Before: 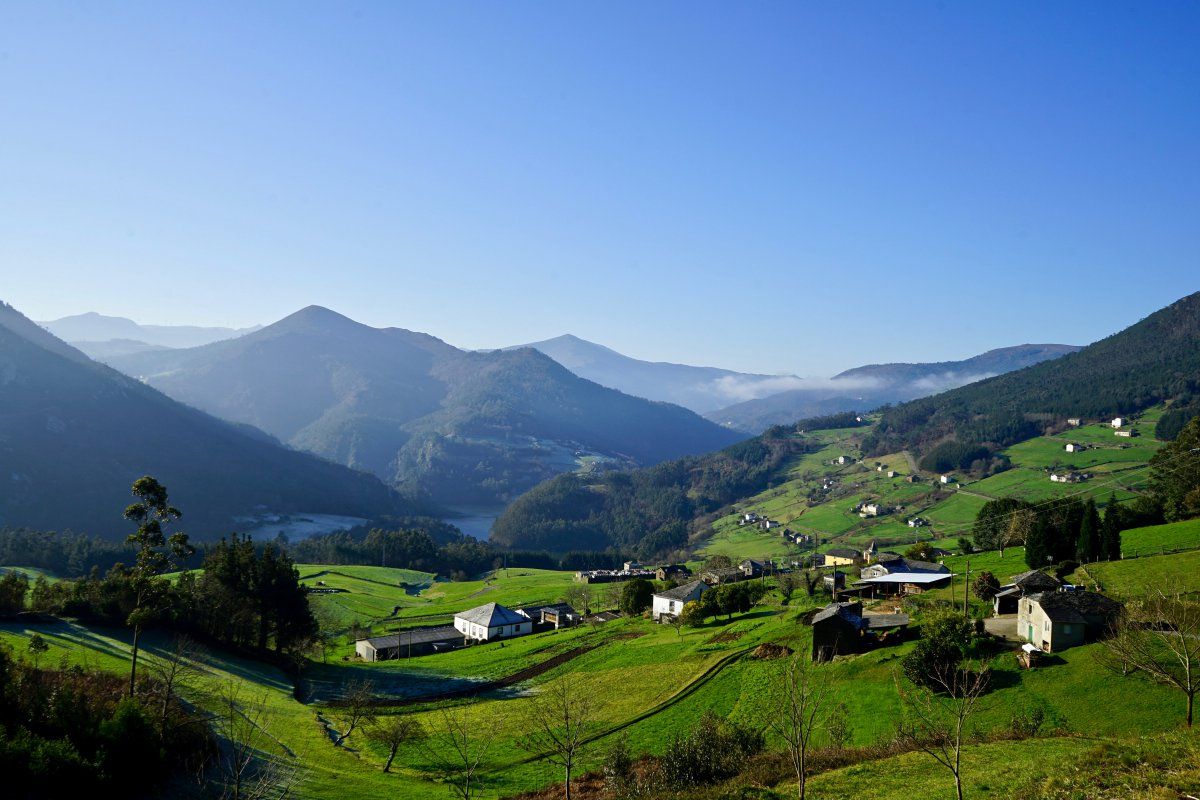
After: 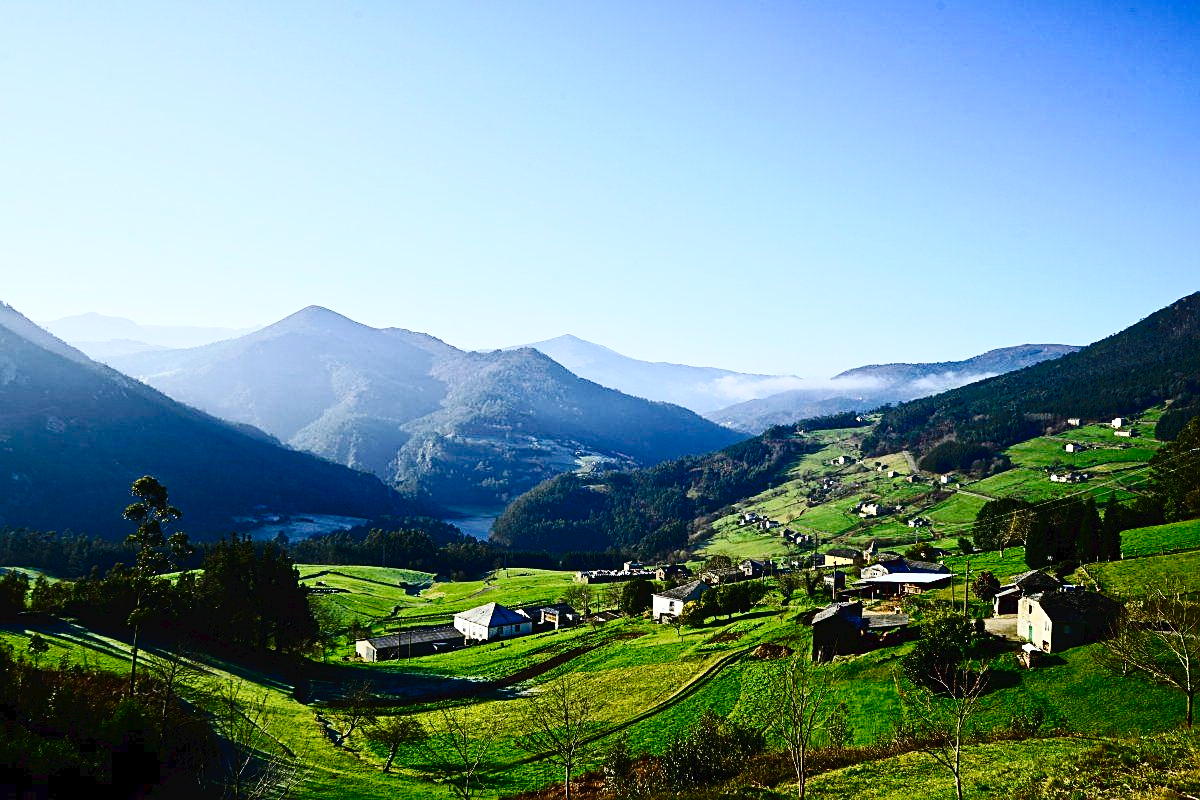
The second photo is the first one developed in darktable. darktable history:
contrast brightness saturation: contrast 0.406, brightness 0.106, saturation 0.209
tone curve: curves: ch0 [(0, 0) (0.003, 0.031) (0.011, 0.031) (0.025, 0.03) (0.044, 0.035) (0.069, 0.054) (0.1, 0.081) (0.136, 0.11) (0.177, 0.147) (0.224, 0.209) (0.277, 0.283) (0.335, 0.369) (0.399, 0.44) (0.468, 0.517) (0.543, 0.601) (0.623, 0.684) (0.709, 0.766) (0.801, 0.846) (0.898, 0.927) (1, 1)], preserve colors none
sharpen: on, module defaults
